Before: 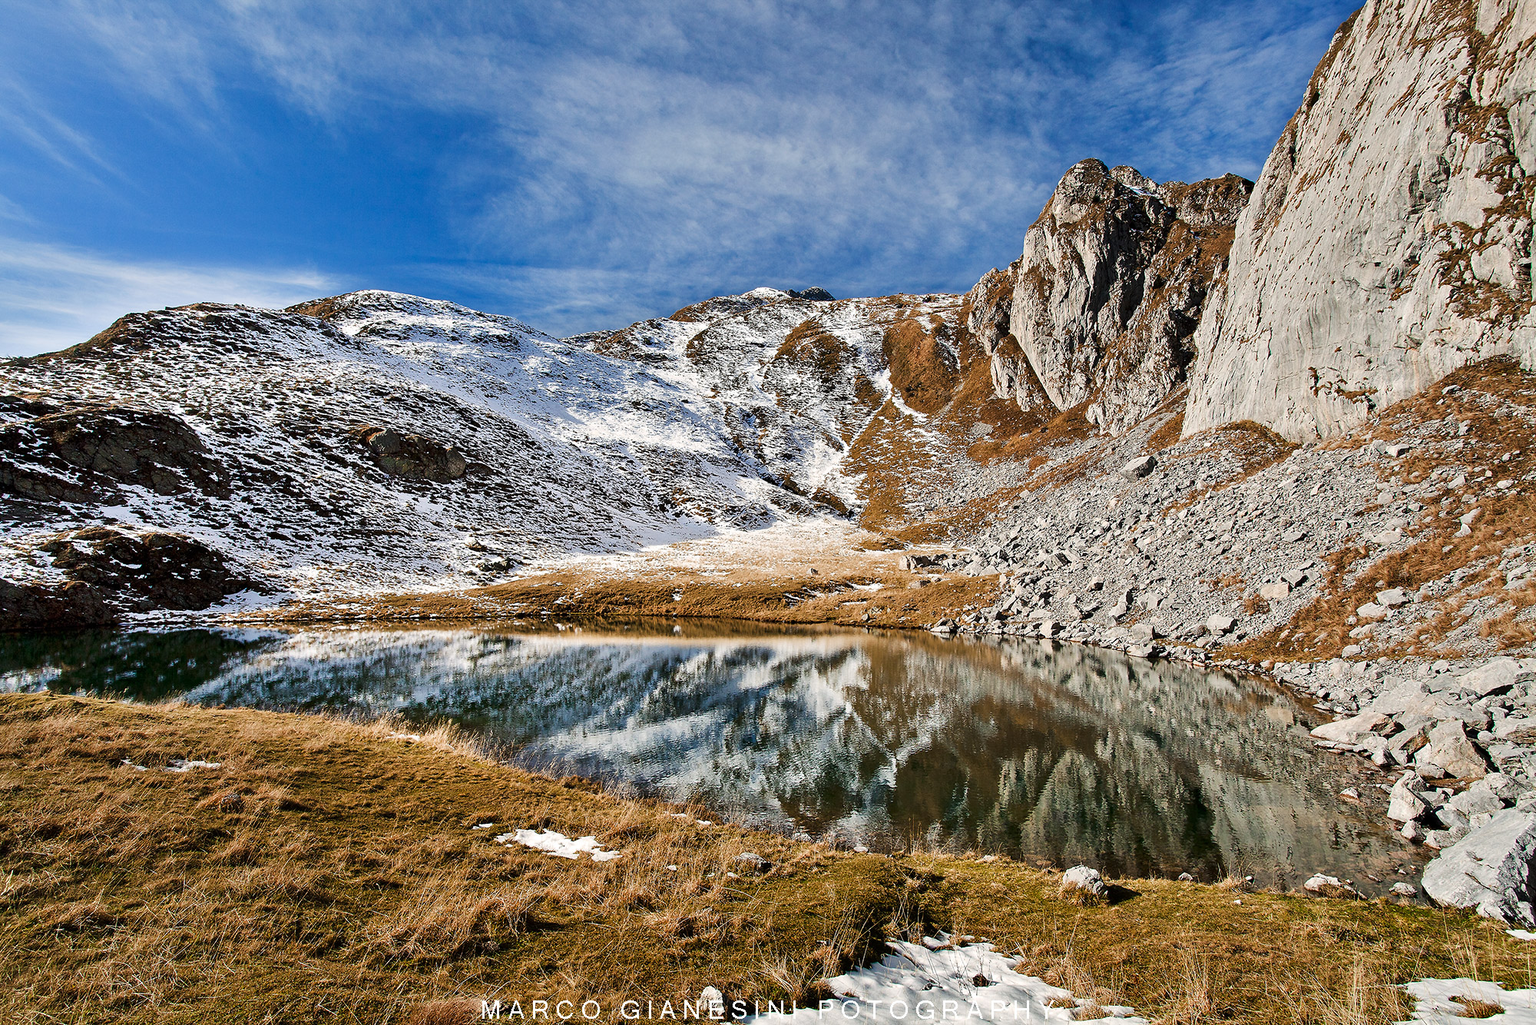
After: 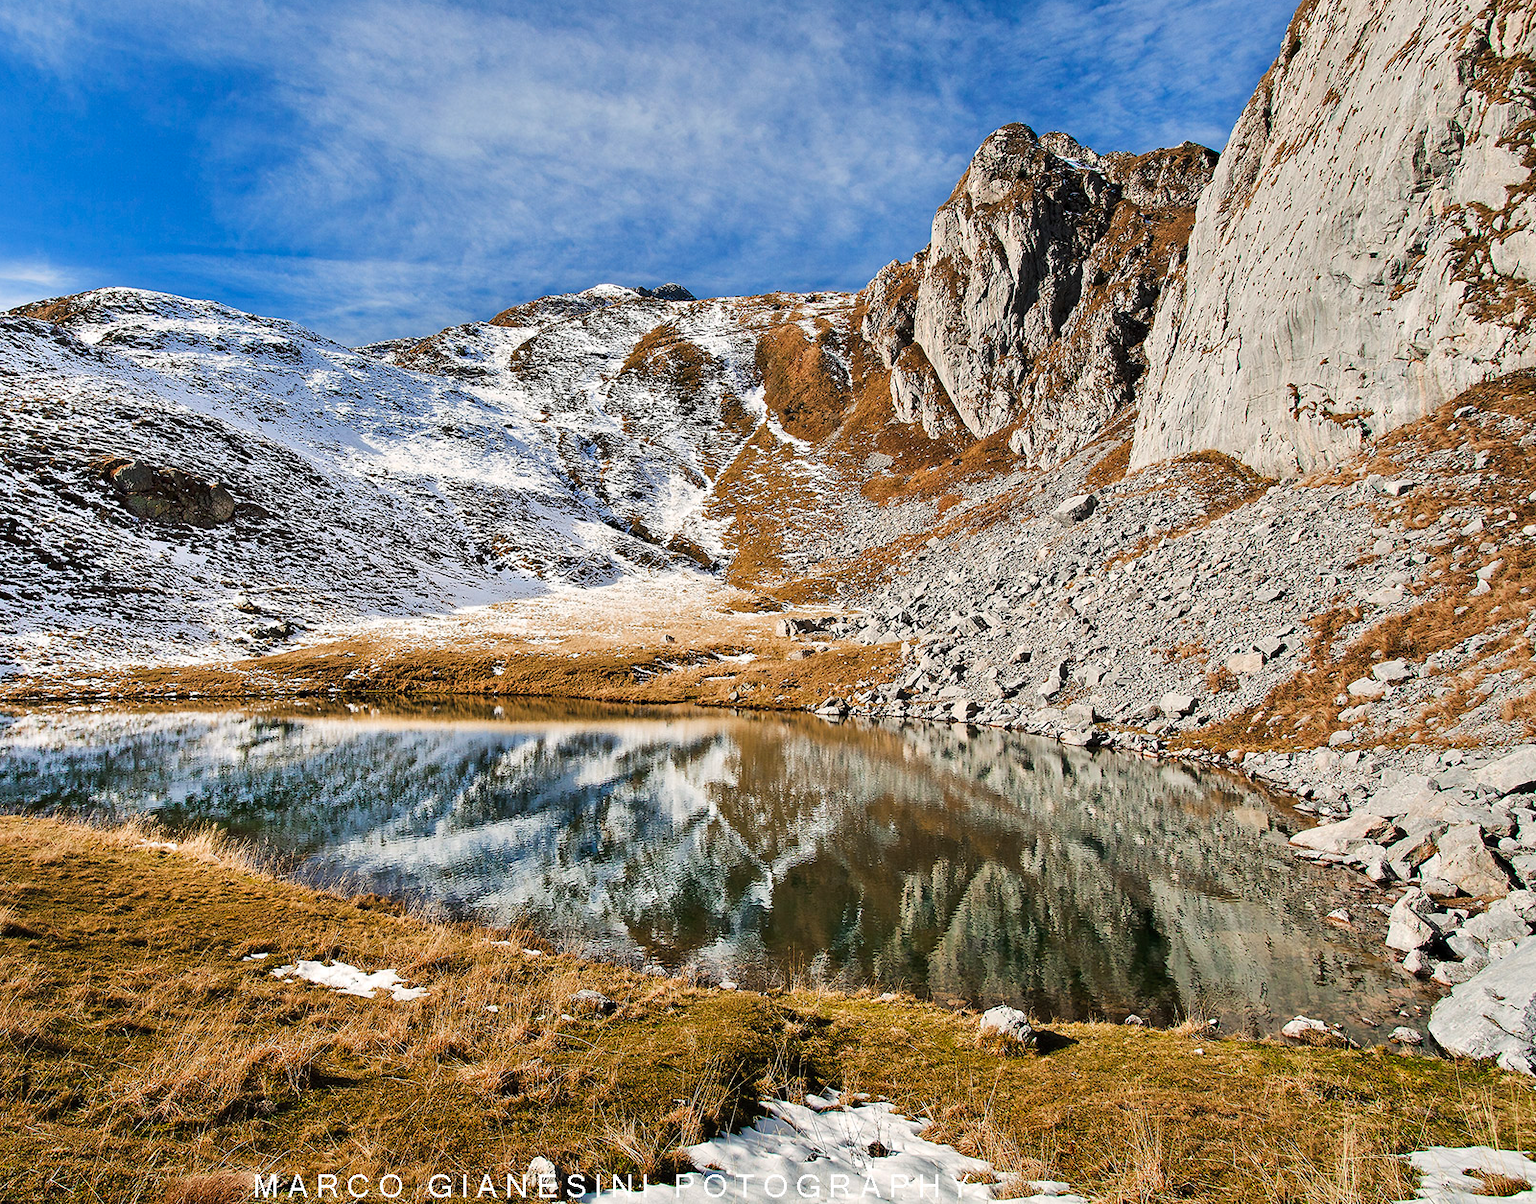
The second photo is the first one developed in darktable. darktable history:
contrast brightness saturation: contrast 0.027, brightness 0.066, saturation 0.133
crop and rotate: left 18.109%, top 5.882%, right 1.795%
